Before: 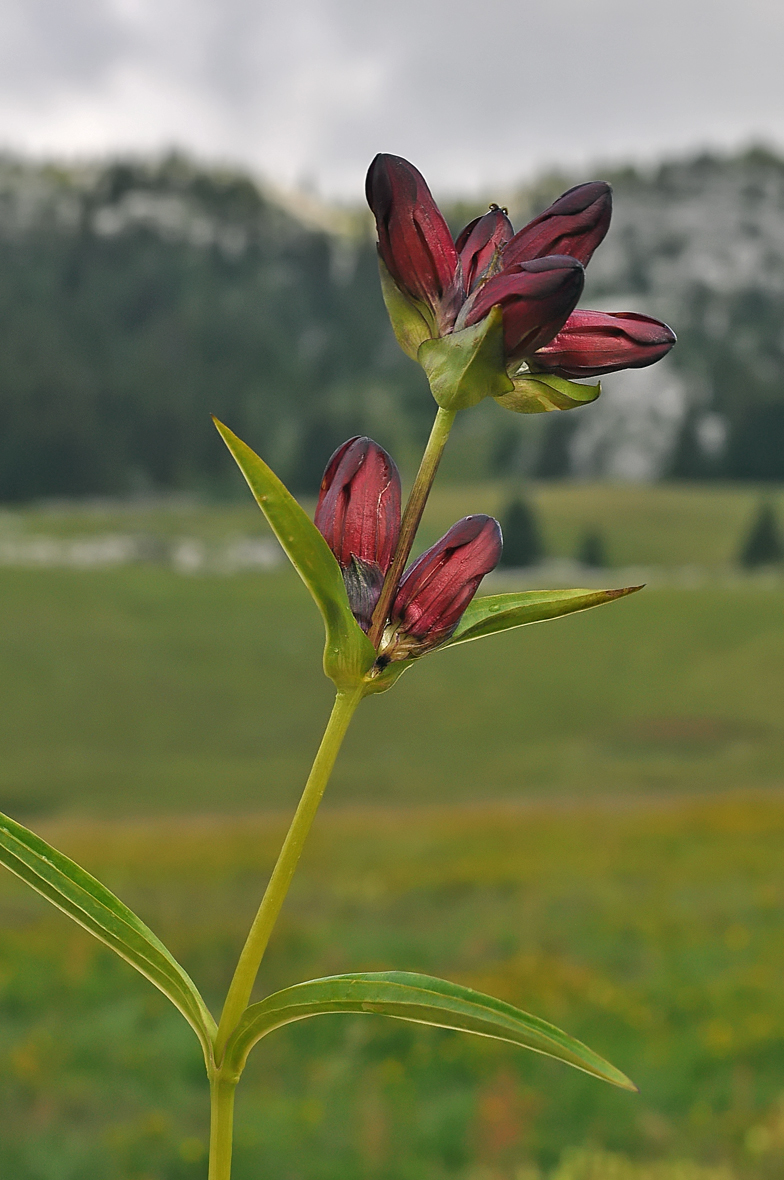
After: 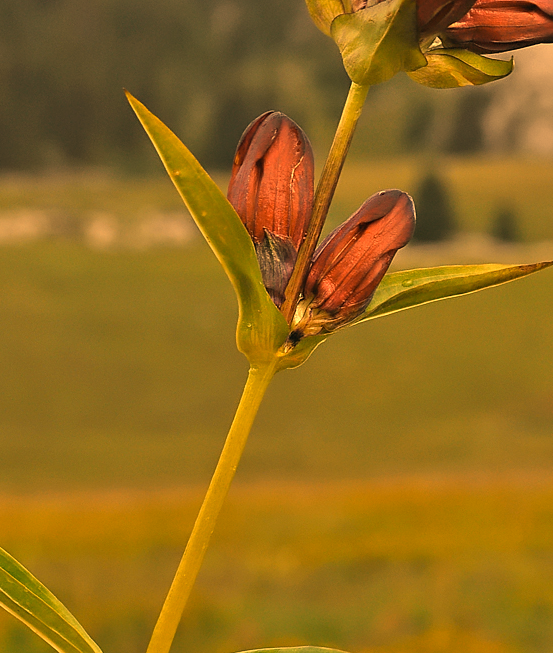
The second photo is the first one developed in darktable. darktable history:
white balance: red 1.467, blue 0.684
crop: left 11.123%, top 27.61%, right 18.3%, bottom 17.034%
color contrast: green-magenta contrast 0.8, blue-yellow contrast 1.1, unbound 0
